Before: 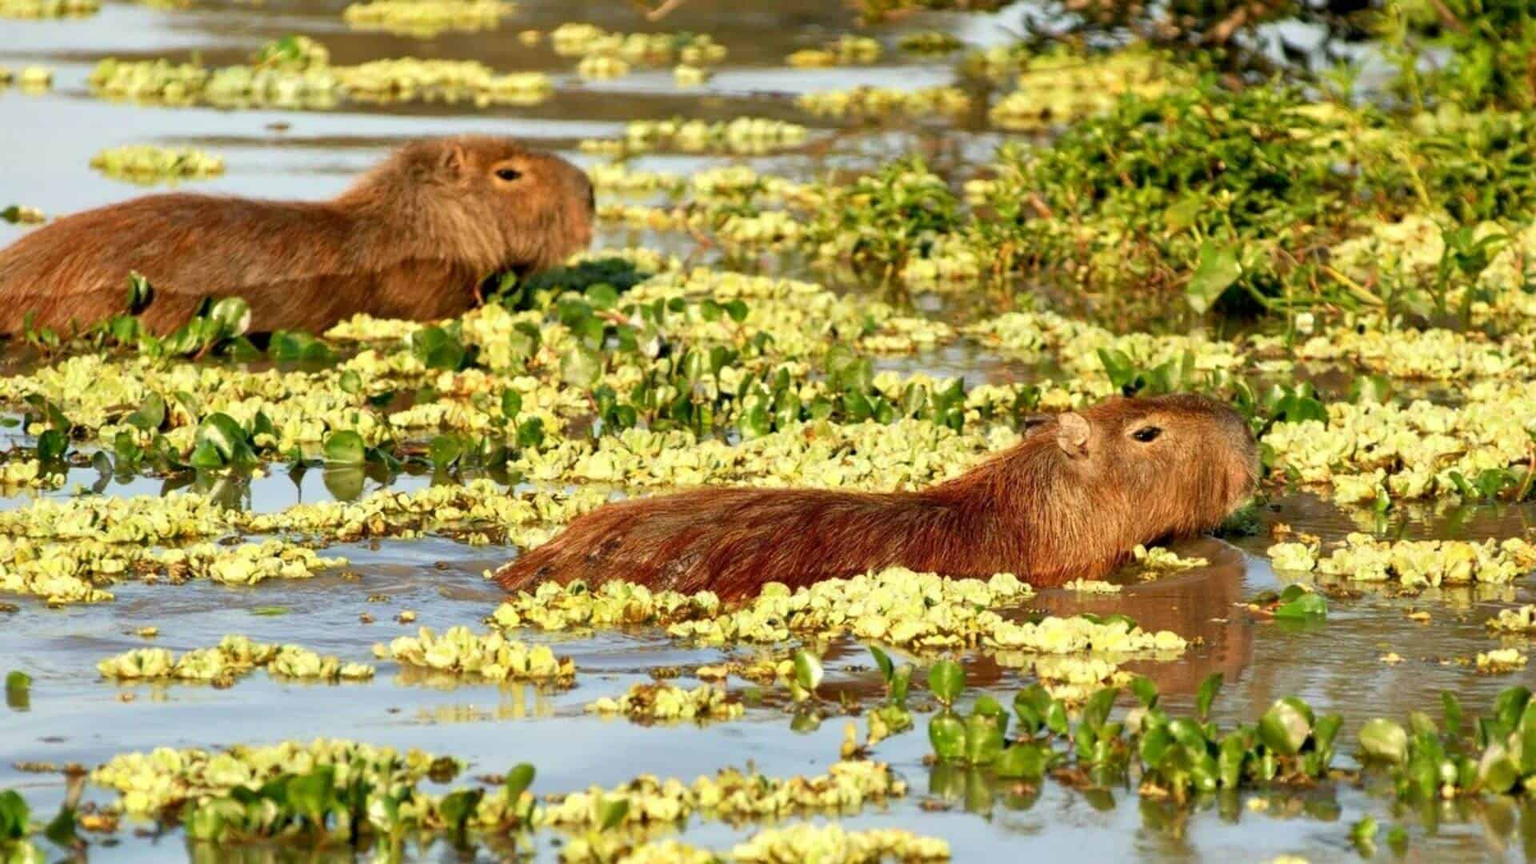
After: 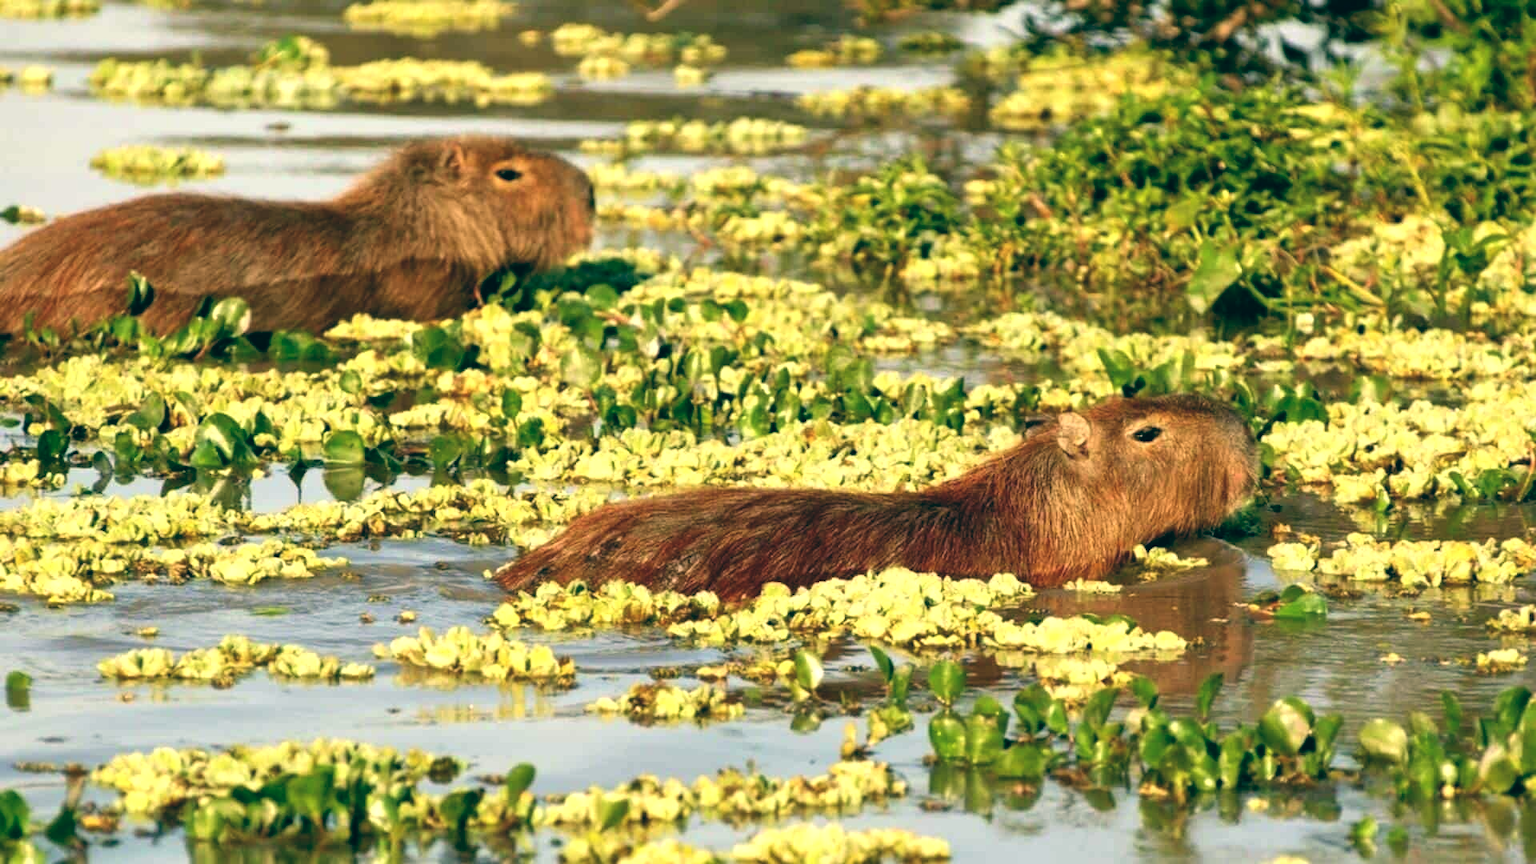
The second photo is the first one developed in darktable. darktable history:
levels: levels [0.016, 0.484, 0.953]
color balance: lift [1.005, 0.99, 1.007, 1.01], gamma [1, 0.979, 1.011, 1.021], gain [0.923, 1.098, 1.025, 0.902], input saturation 90.45%, contrast 7.73%, output saturation 105.91%
